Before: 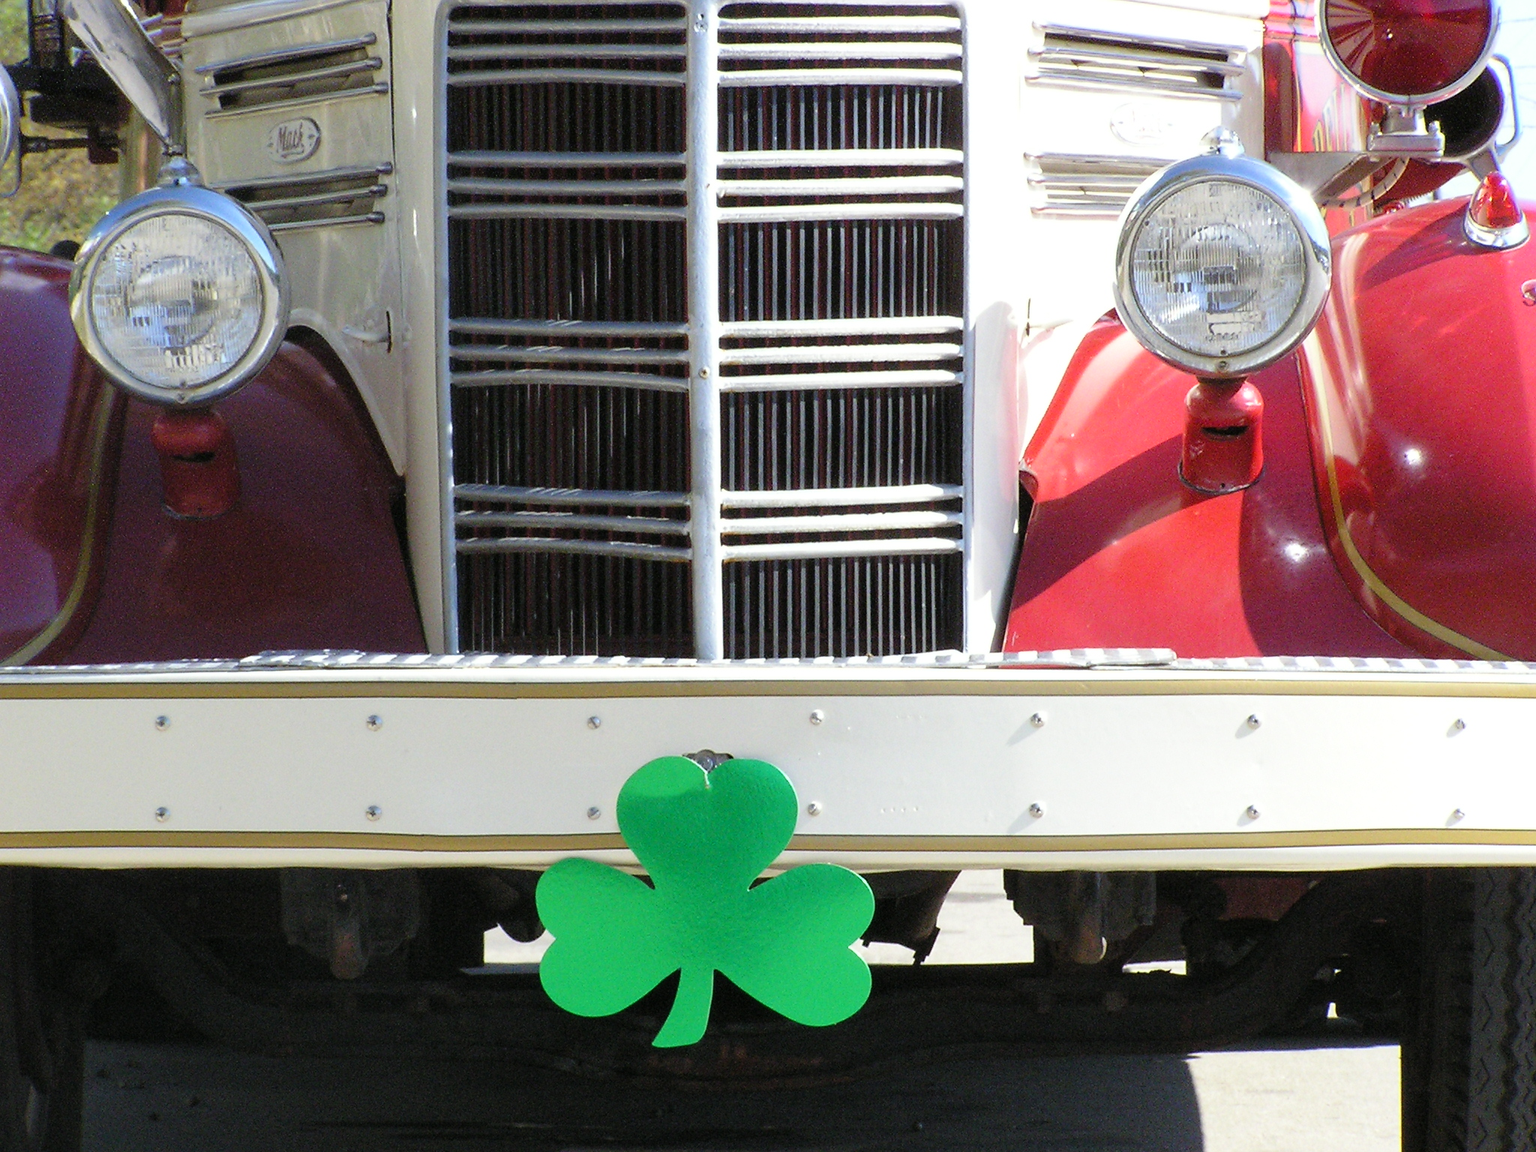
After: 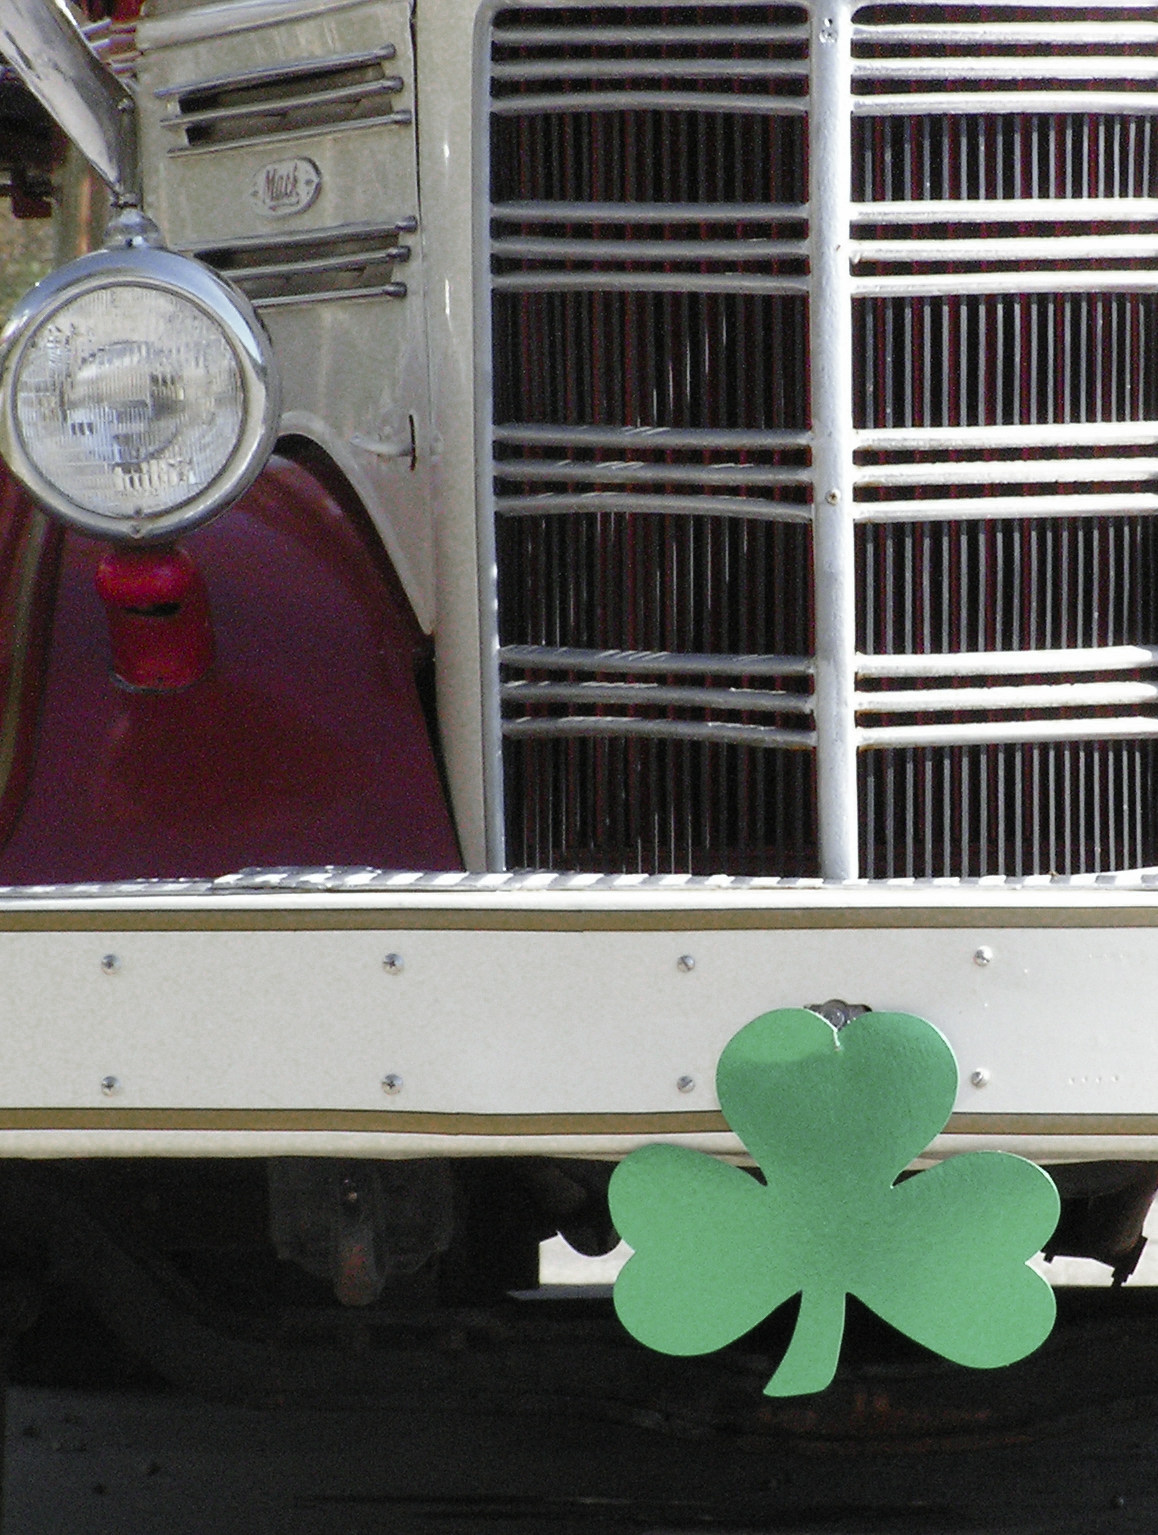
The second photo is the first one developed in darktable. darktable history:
color zones: curves: ch0 [(0, 0.48) (0.209, 0.398) (0.305, 0.332) (0.429, 0.493) (0.571, 0.5) (0.714, 0.5) (0.857, 0.5) (1, 0.48)]; ch1 [(0, 0.736) (0.143, 0.625) (0.225, 0.371) (0.429, 0.256) (0.571, 0.241) (0.714, 0.213) (0.857, 0.48) (1, 0.736)]; ch2 [(0, 0.448) (0.143, 0.498) (0.286, 0.5) (0.429, 0.5) (0.571, 0.5) (0.714, 0.5) (0.857, 0.5) (1, 0.448)]
crop: left 5.219%, right 38.222%
exposure: black level correction 0, exposure 0.691 EV, compensate exposure bias true, compensate highlight preservation false
